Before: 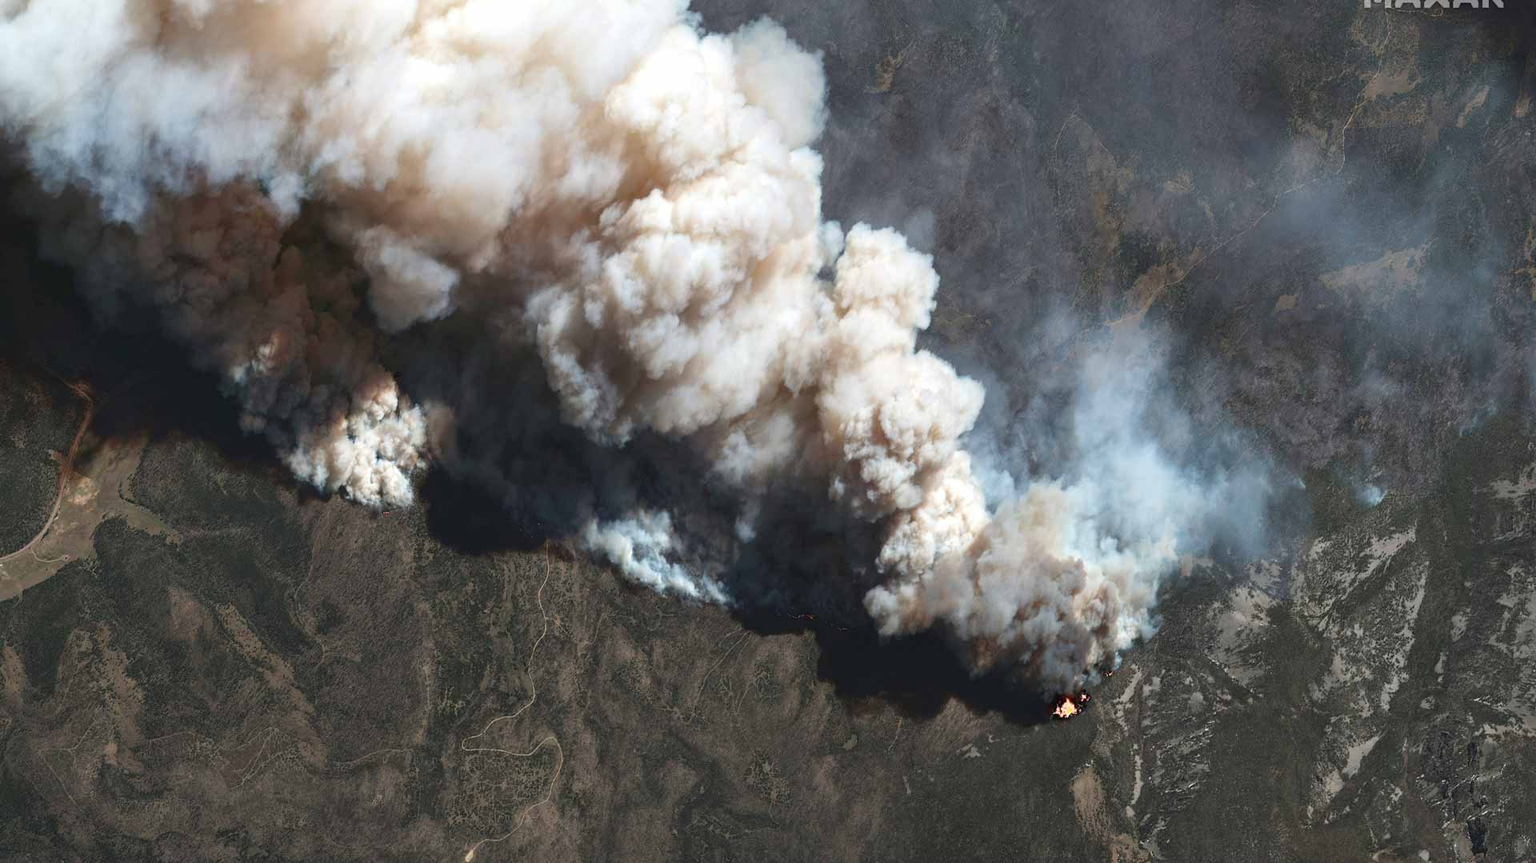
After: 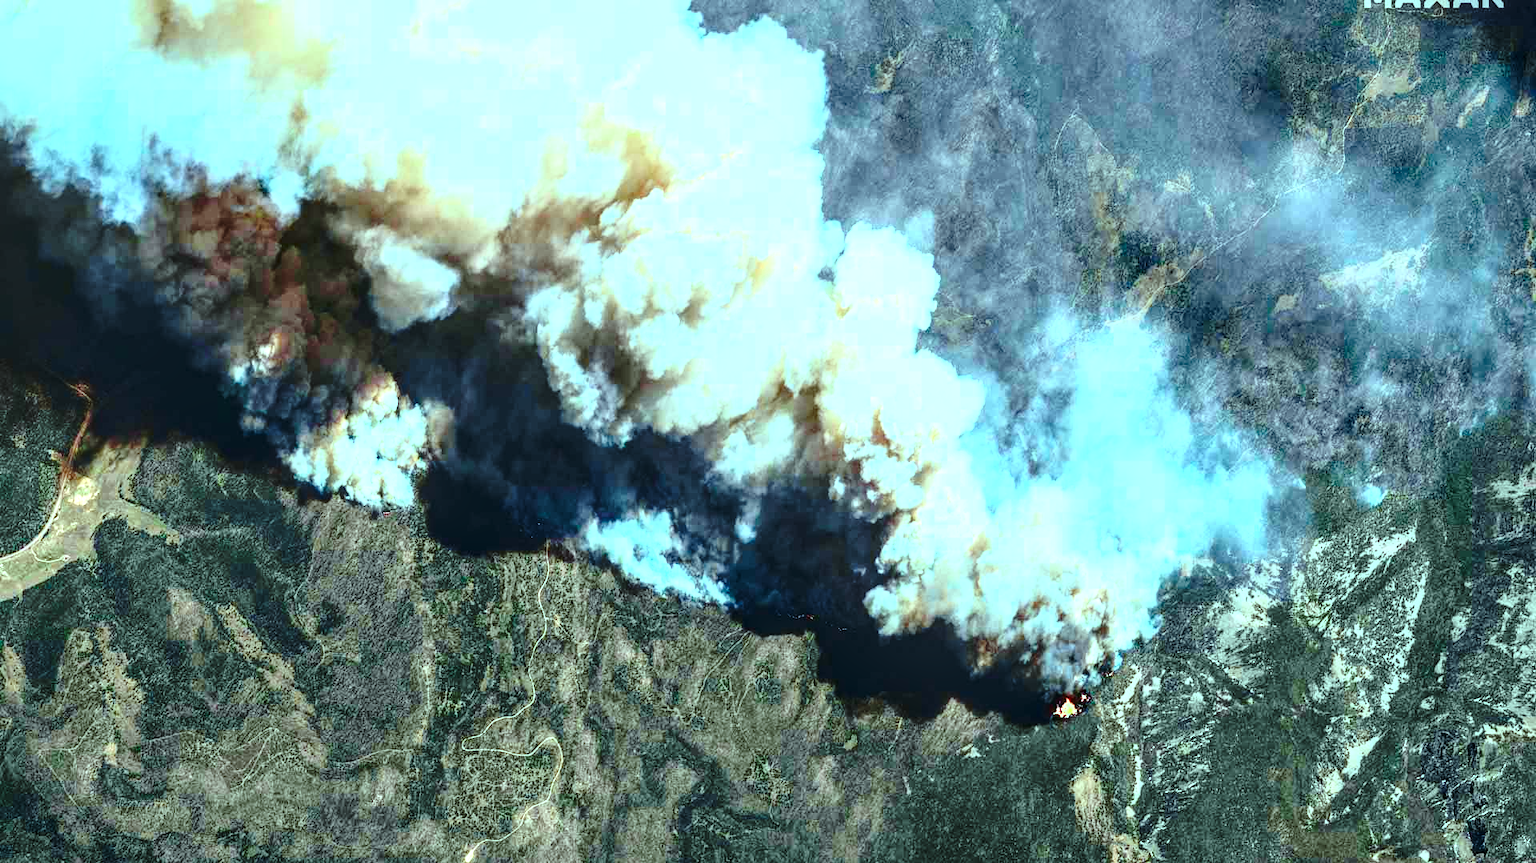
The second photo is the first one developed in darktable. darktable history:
local contrast: detail 150%
white balance: emerald 1
color balance: mode lift, gamma, gain (sRGB), lift [0.997, 0.979, 1.021, 1.011], gamma [1, 1.084, 0.916, 0.998], gain [1, 0.87, 1.13, 1.101], contrast 4.55%, contrast fulcrum 38.24%, output saturation 104.09%
base curve: curves: ch0 [(0, 0) (0.073, 0.04) (0.157, 0.139) (0.492, 0.492) (0.758, 0.758) (1, 1)], preserve colors none
tone curve: curves: ch0 [(0.001, 0.034) (0.115, 0.093) (0.251, 0.232) (0.382, 0.397) (0.652, 0.719) (0.802, 0.876) (1, 0.998)]; ch1 [(0, 0) (0.384, 0.324) (0.472, 0.466) (0.504, 0.5) (0.517, 0.533) (0.547, 0.564) (0.582, 0.628) (0.657, 0.727) (1, 1)]; ch2 [(0, 0) (0.278, 0.232) (0.5, 0.5) (0.531, 0.552) (0.61, 0.653) (1, 1)], color space Lab, independent channels, preserve colors none
exposure: exposure 1.089 EV, compensate highlight preservation false
